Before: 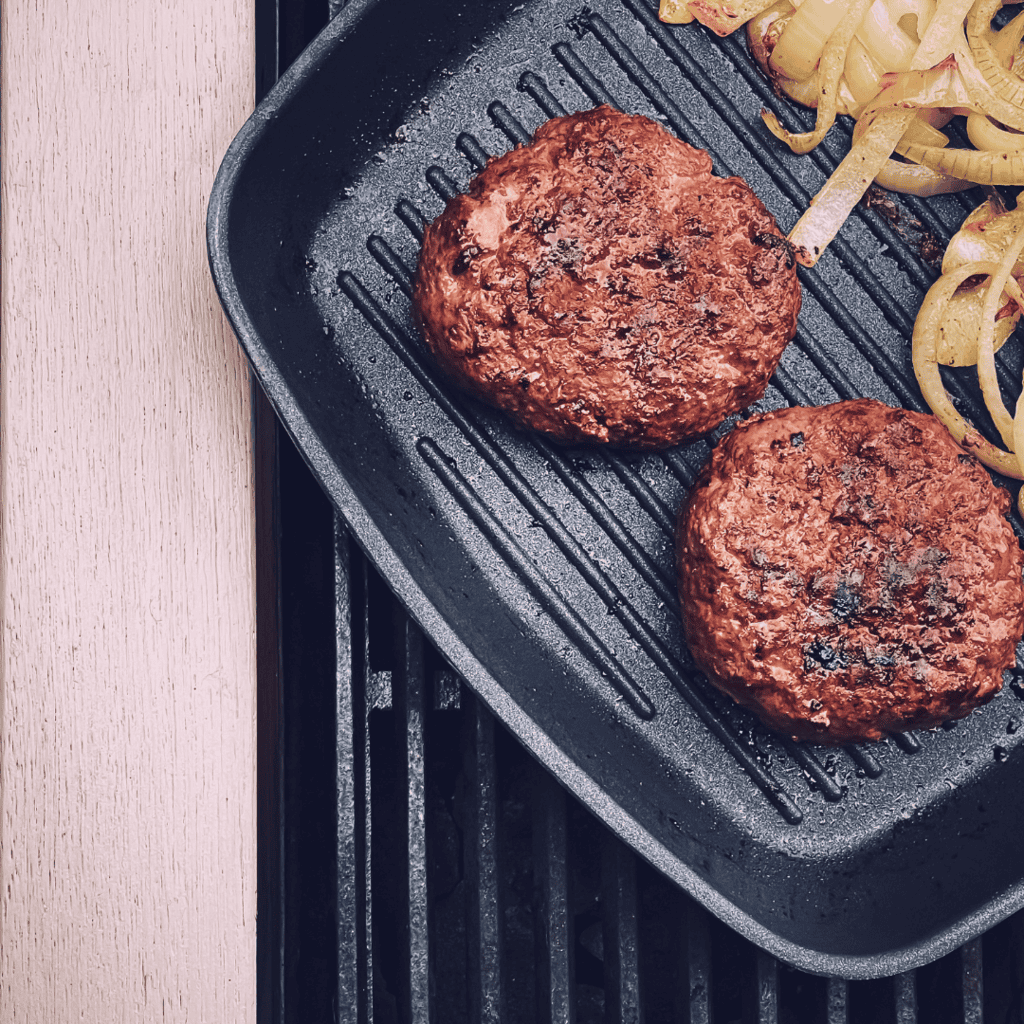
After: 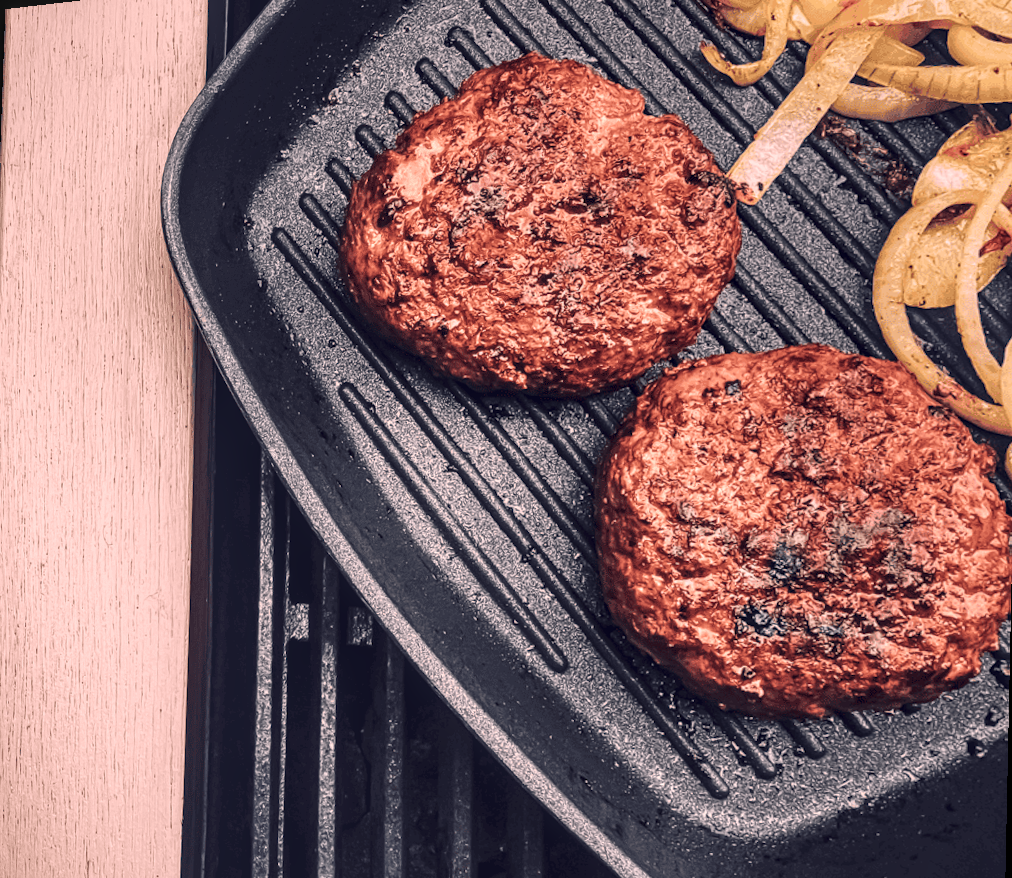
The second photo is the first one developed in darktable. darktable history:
white balance: red 1.127, blue 0.943
local contrast: highlights 61%, detail 143%, midtone range 0.428
rotate and perspective: rotation 1.69°, lens shift (vertical) -0.023, lens shift (horizontal) -0.291, crop left 0.025, crop right 0.988, crop top 0.092, crop bottom 0.842
